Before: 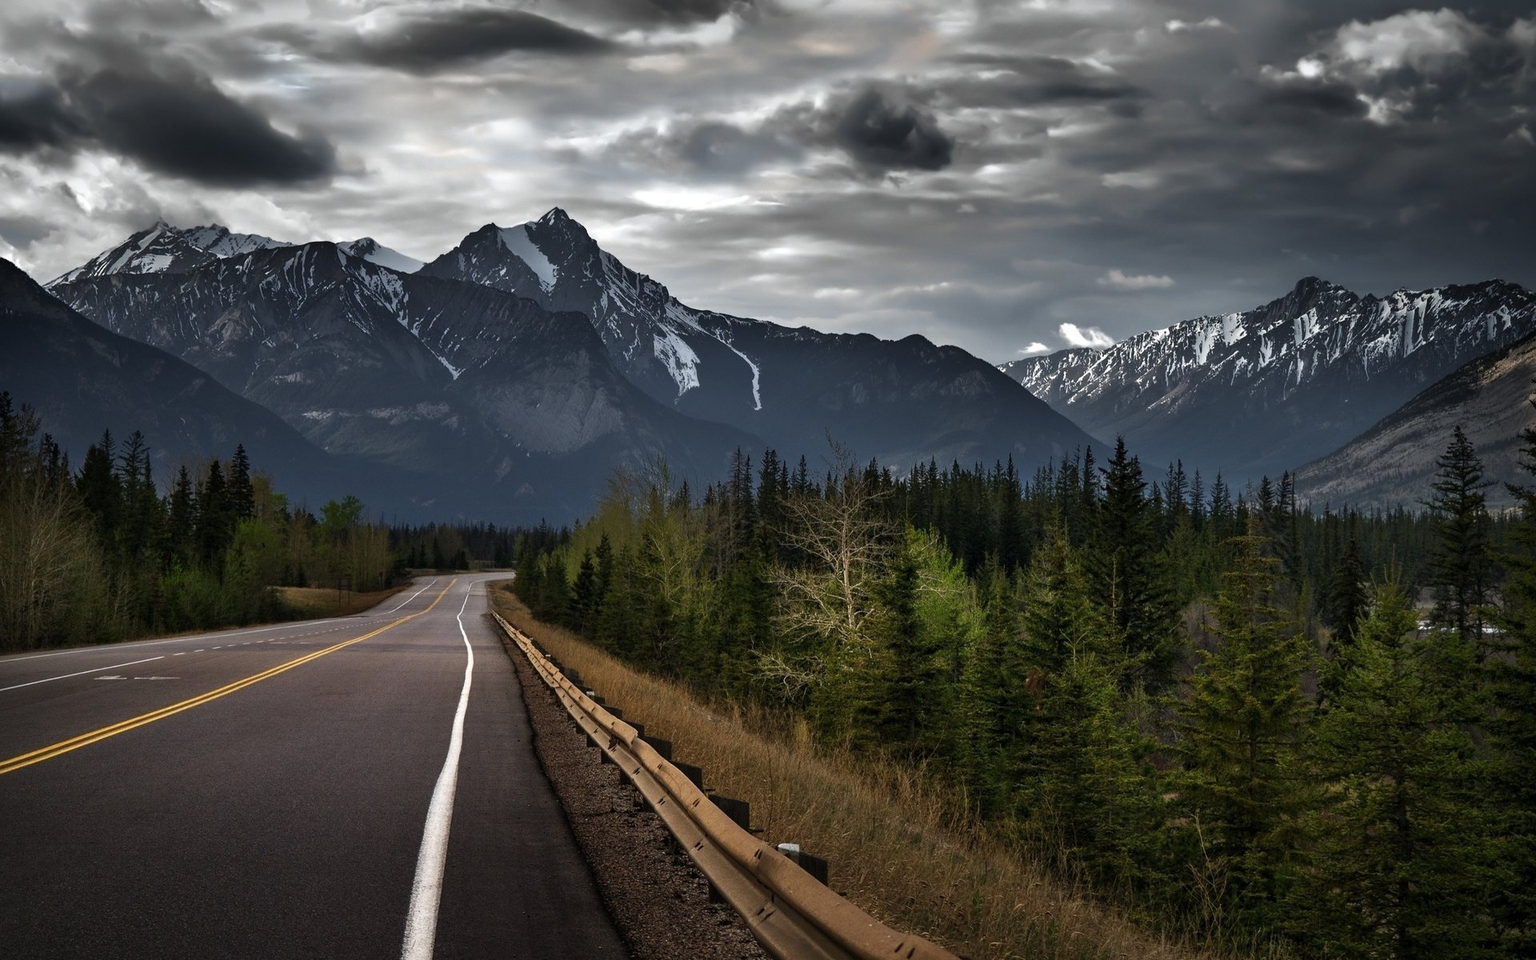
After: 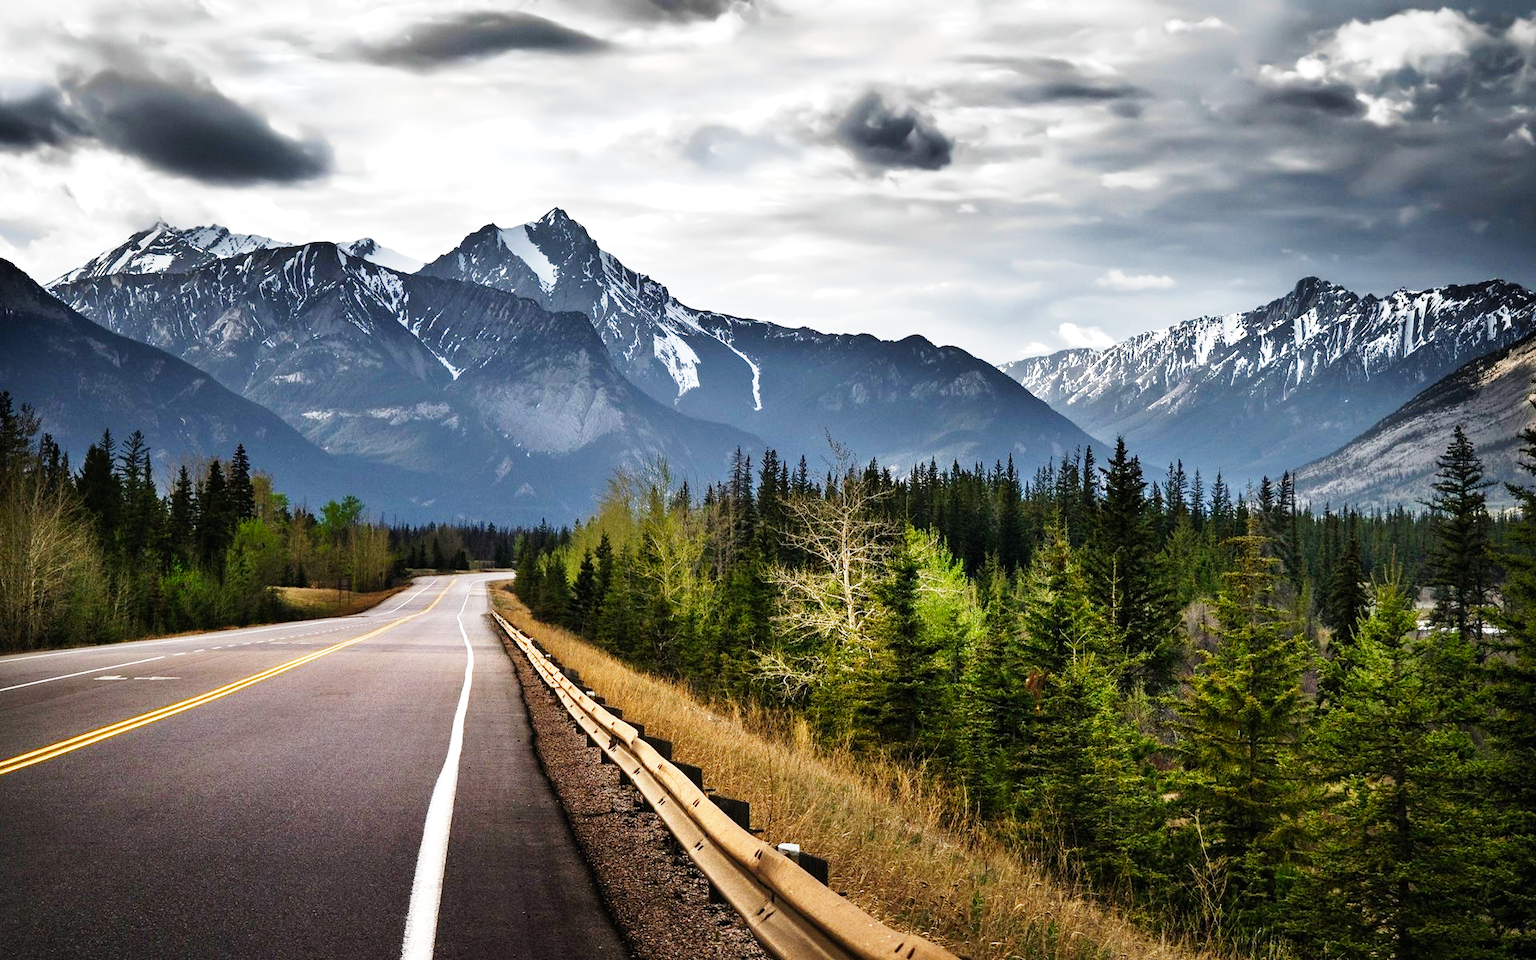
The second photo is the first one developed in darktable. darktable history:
exposure: black level correction 0, exposure 0.7 EV, compensate exposure bias true, compensate highlight preservation false
base curve: curves: ch0 [(0, 0) (0, 0.001) (0.001, 0.001) (0.004, 0.002) (0.007, 0.004) (0.015, 0.013) (0.033, 0.045) (0.052, 0.096) (0.075, 0.17) (0.099, 0.241) (0.163, 0.42) (0.219, 0.55) (0.259, 0.616) (0.327, 0.722) (0.365, 0.765) (0.522, 0.873) (0.547, 0.881) (0.689, 0.919) (0.826, 0.952) (1, 1)], preserve colors none
